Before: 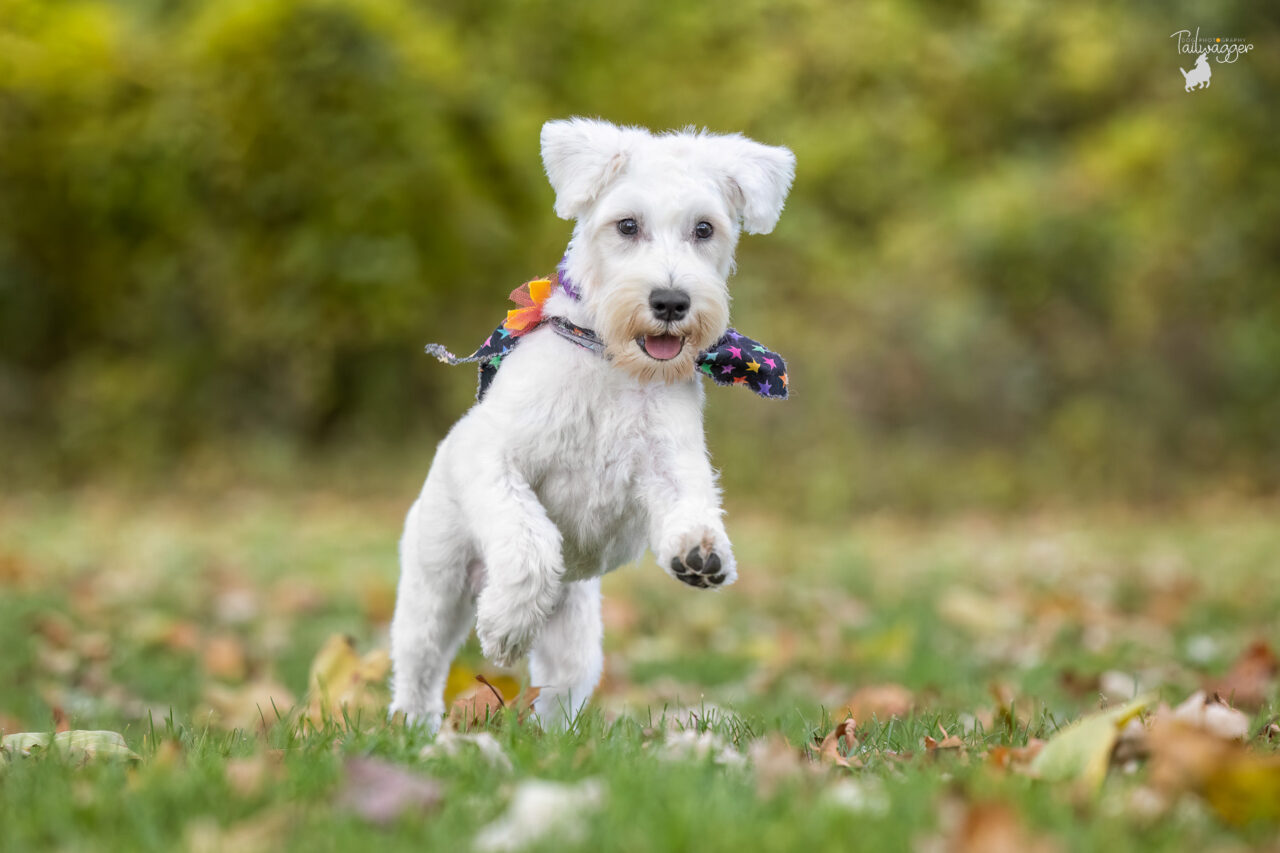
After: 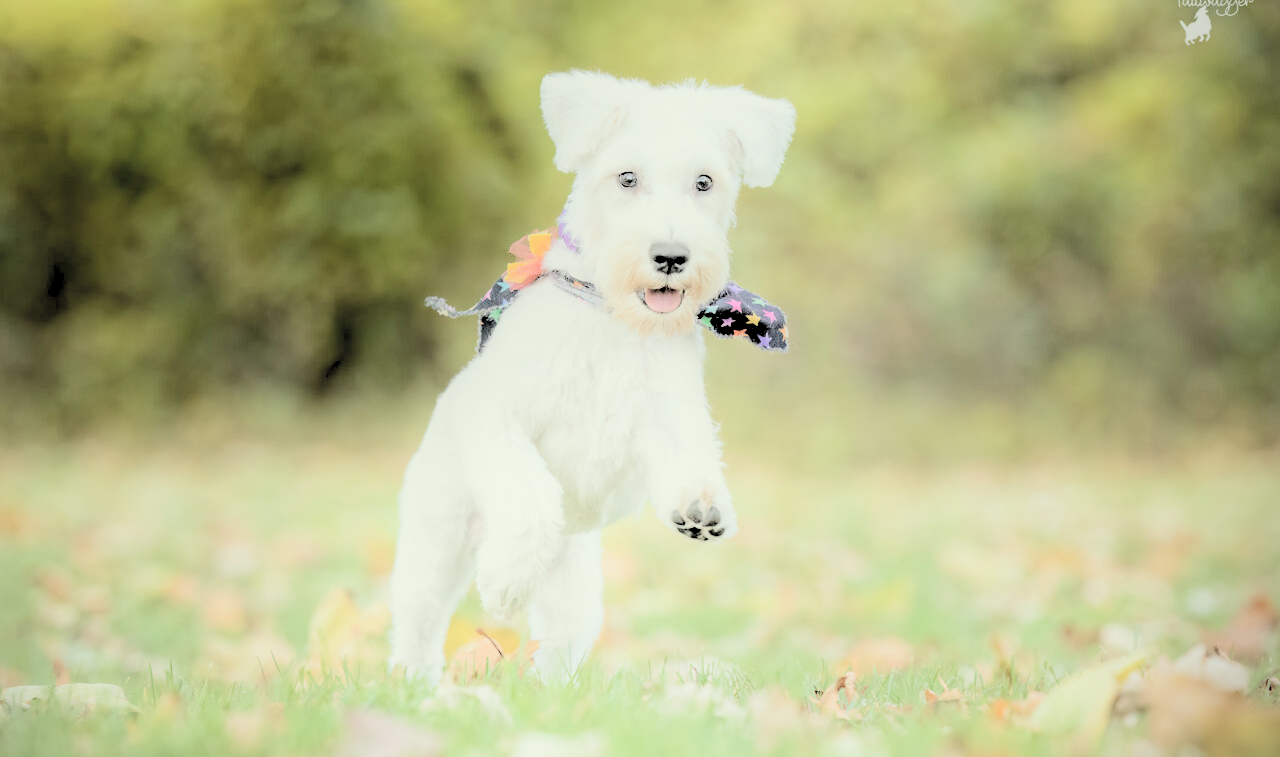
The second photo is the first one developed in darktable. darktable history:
levels: levels [0.093, 0.434, 0.988]
filmic rgb: black relative exposure -7.65 EV, white relative exposure 4.56 EV, hardness 3.61
color correction: highlights a* -4.31, highlights b* 6.53
contrast brightness saturation: contrast -0.06, saturation -0.399
shadows and highlights: shadows -21.31, highlights 99.54, soften with gaussian
crop and rotate: top 5.615%, bottom 5.638%
vignetting: fall-off start 100.36%, brightness -0.462, saturation -0.306, center (-0.063, -0.315)
